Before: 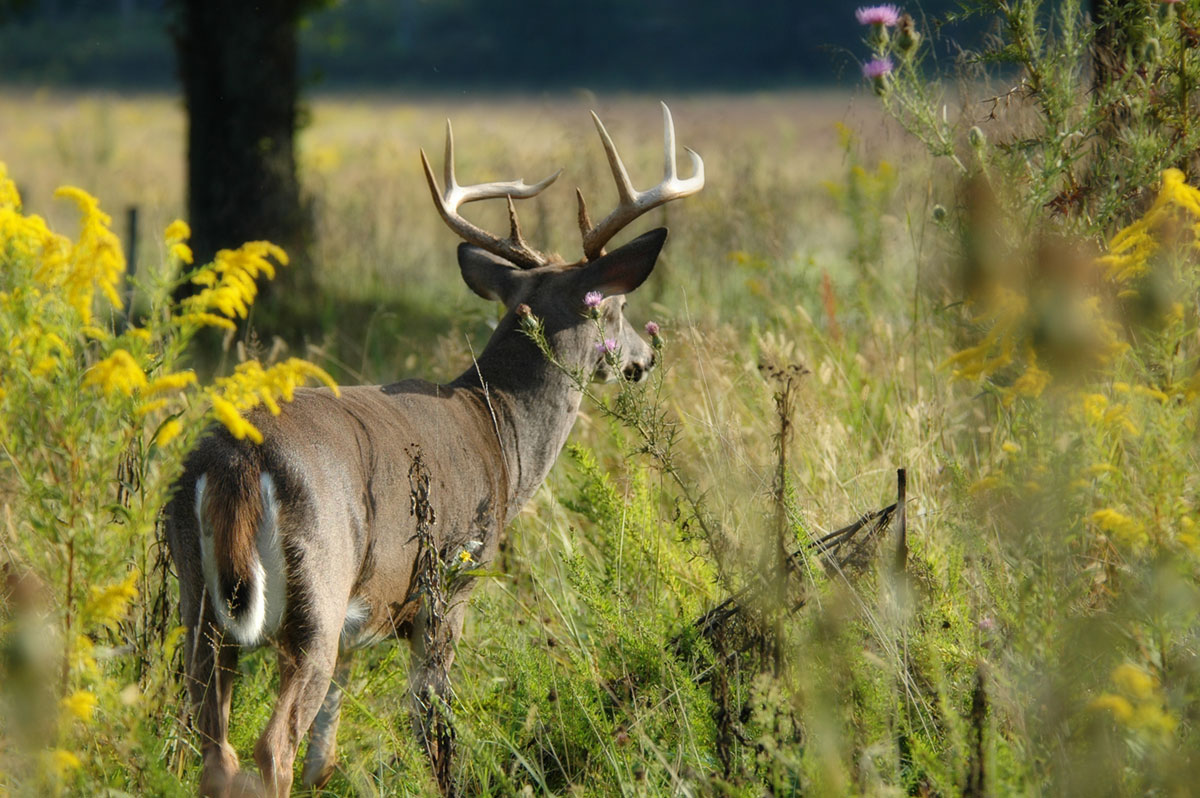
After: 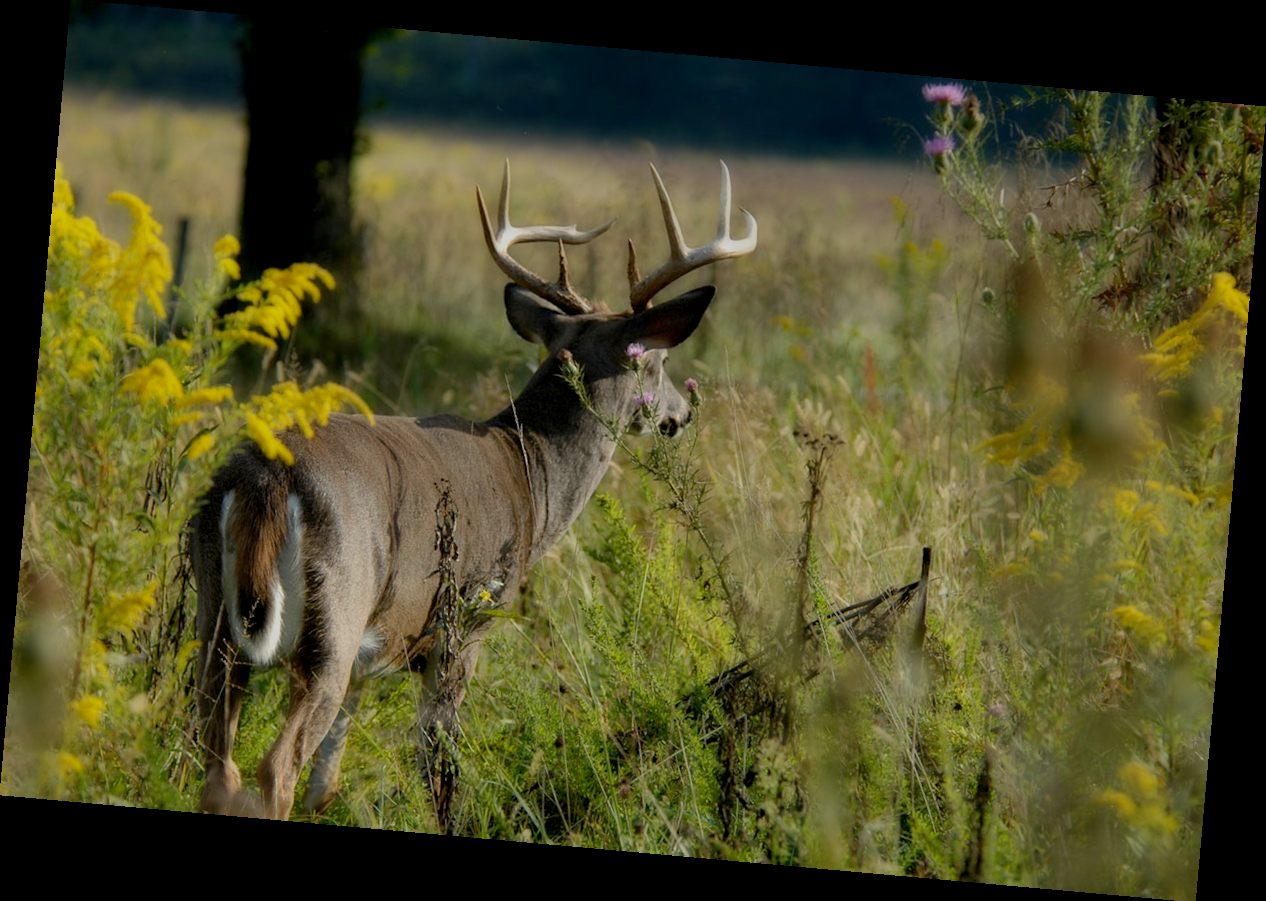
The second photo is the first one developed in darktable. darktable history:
exposure: black level correction 0.009, exposure -0.637 EV, compensate highlight preservation false
rotate and perspective: rotation 5.12°, automatic cropping off
